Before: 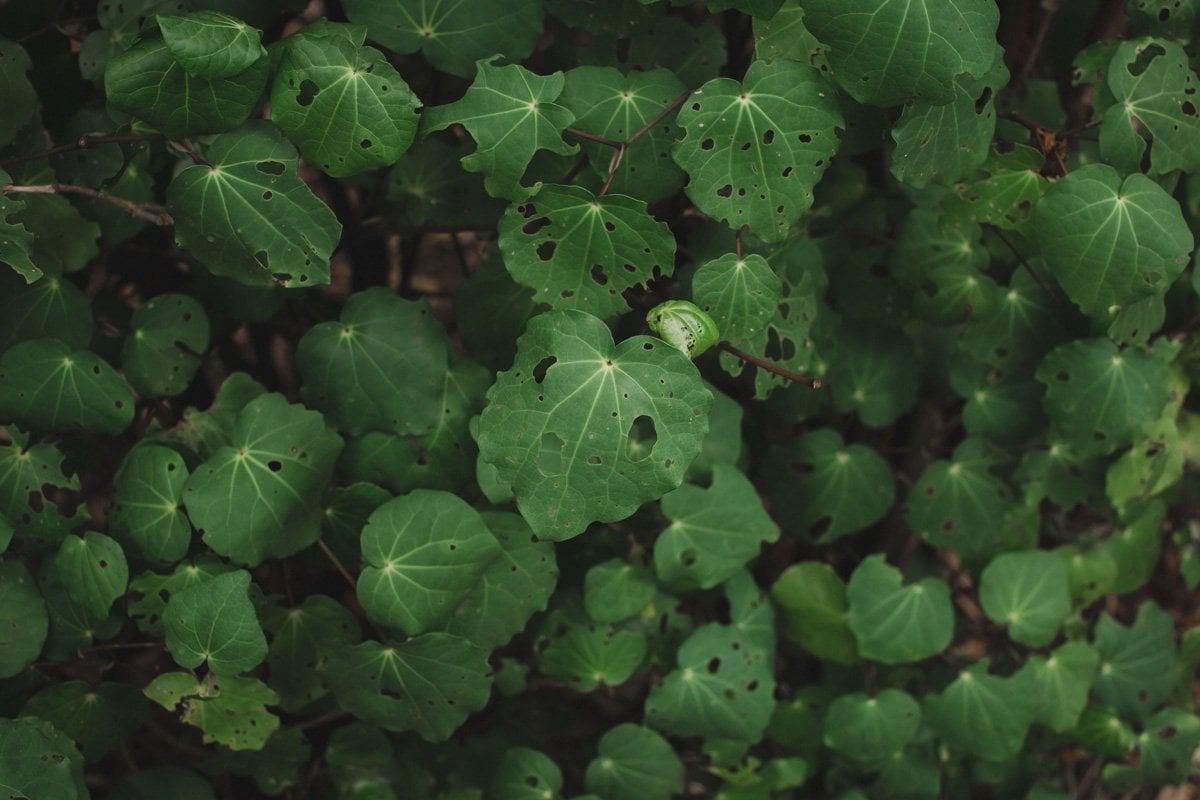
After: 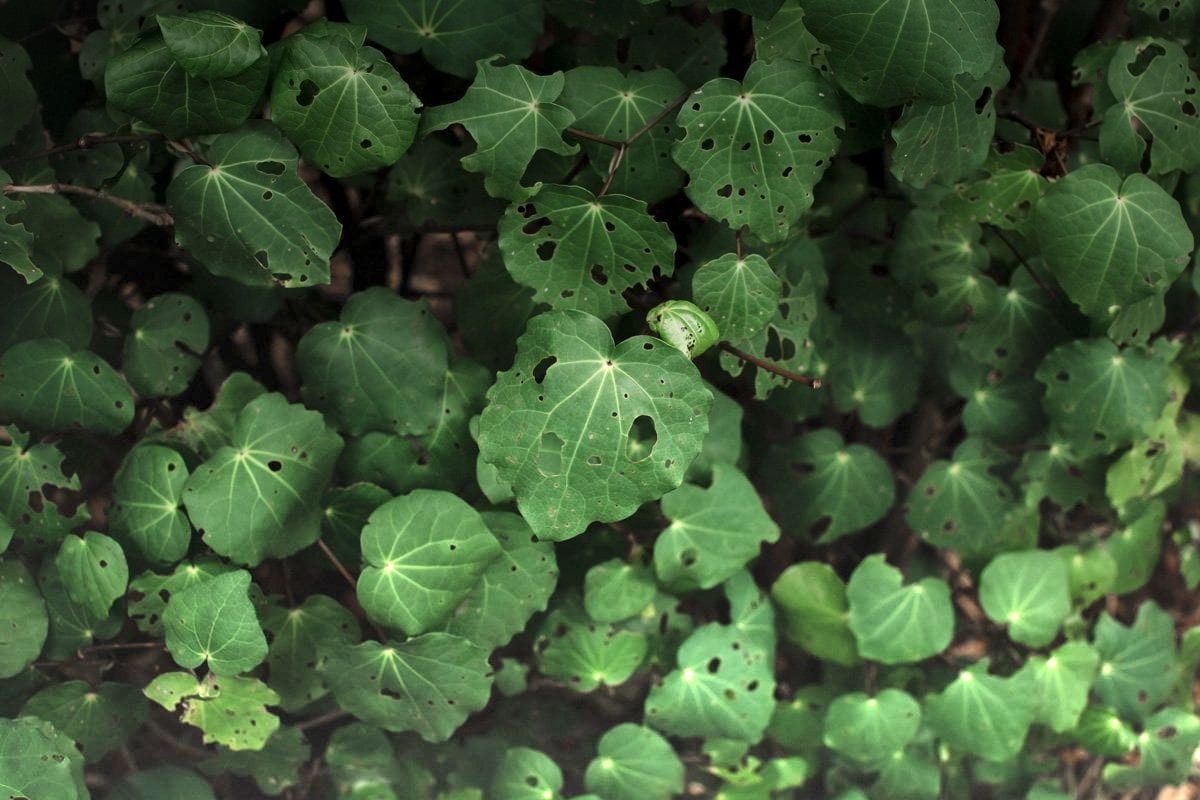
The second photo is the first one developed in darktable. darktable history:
exposure: black level correction 0, exposure -0.766 EV, compensate highlight preservation false
graduated density: density -3.9 EV
local contrast: mode bilateral grid, contrast 25, coarseness 60, detail 151%, midtone range 0.2
